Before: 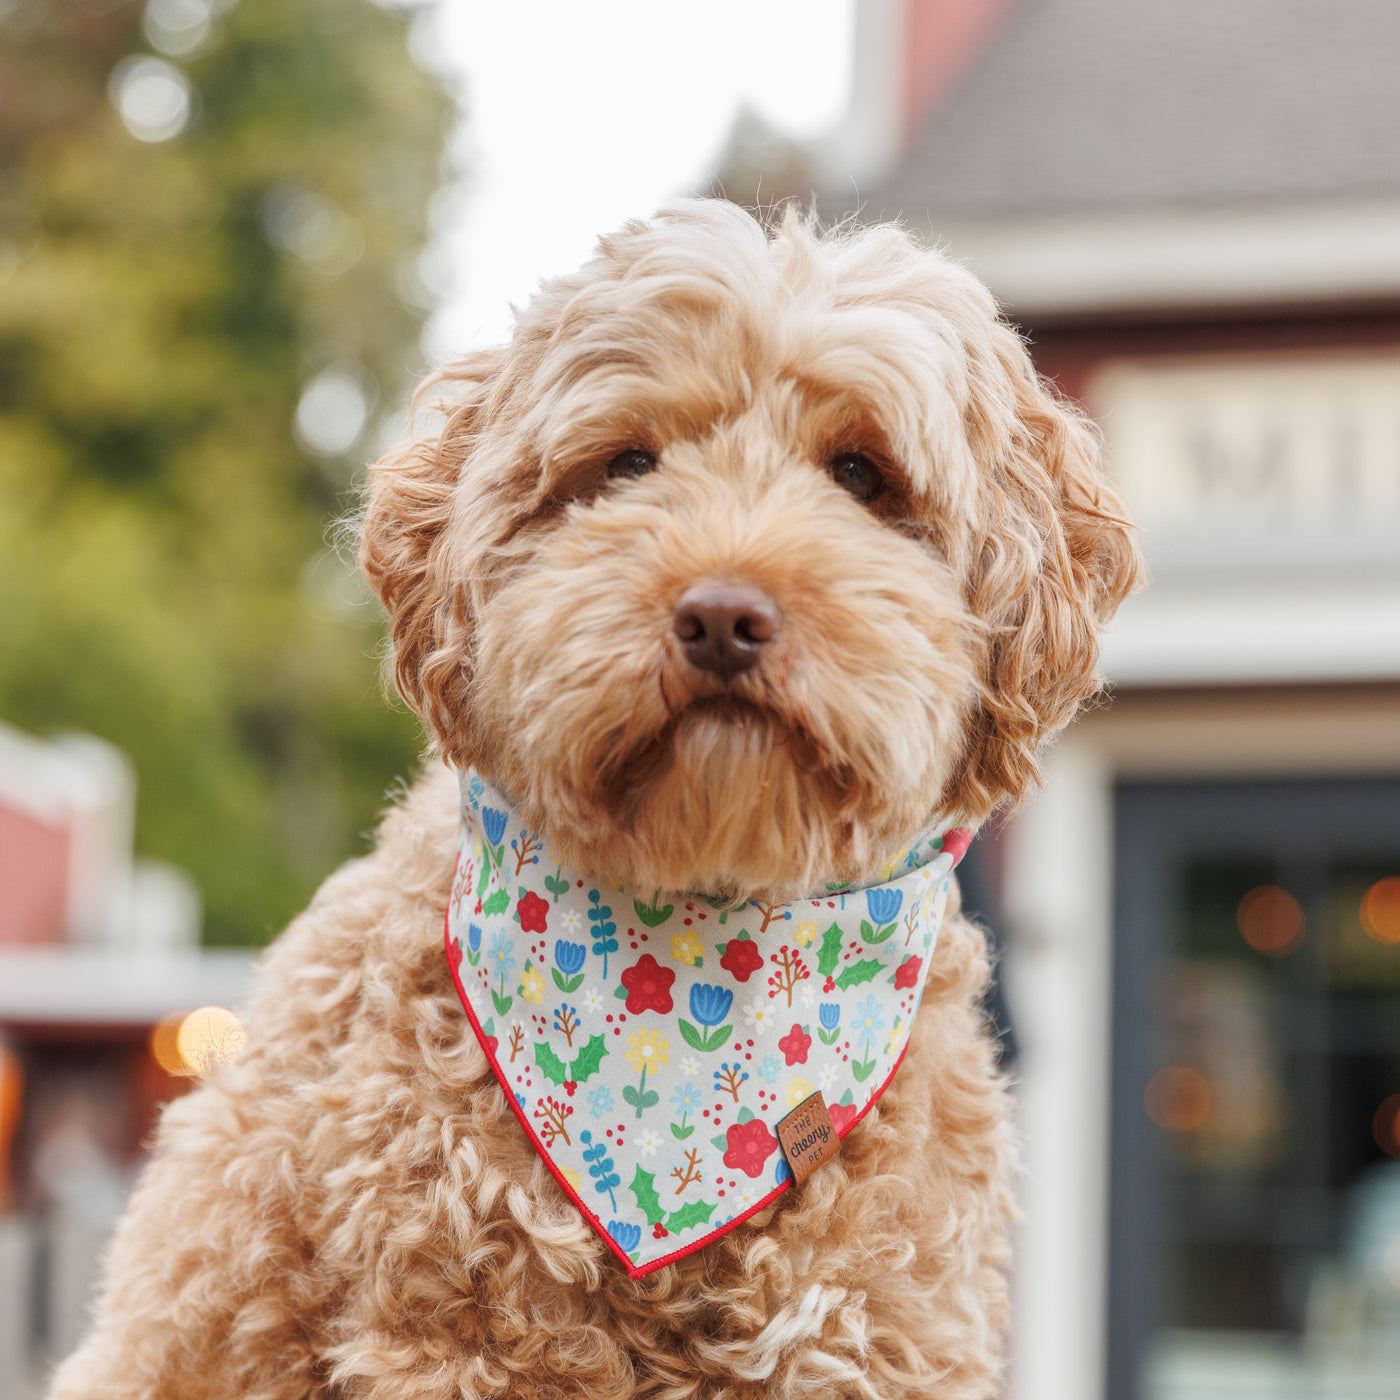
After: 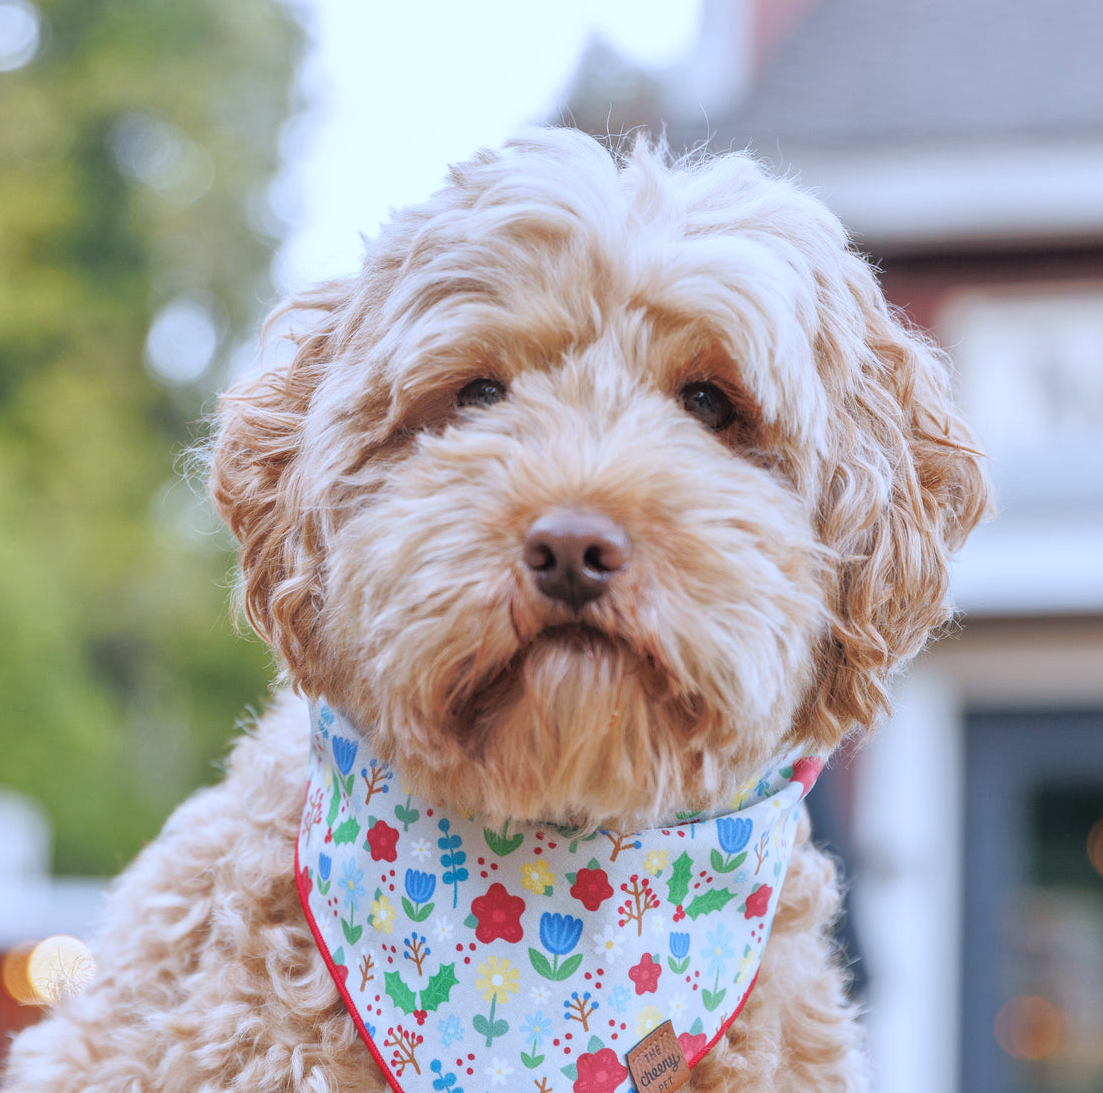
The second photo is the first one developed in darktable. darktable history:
white balance: red 0.931, blue 1.11
color calibration: illuminant as shot in camera, x 0.358, y 0.373, temperature 4628.91 K
color balance: mode lift, gamma, gain (sRGB), lift [1, 1, 1.022, 1.026]
tone equalizer: -8 EV 0.001 EV, -7 EV -0.004 EV, -6 EV 0.009 EV, -5 EV 0.032 EV, -4 EV 0.276 EV, -3 EV 0.644 EV, -2 EV 0.584 EV, -1 EV 0.187 EV, +0 EV 0.024 EV
crop and rotate: left 10.77%, top 5.1%, right 10.41%, bottom 16.76%
